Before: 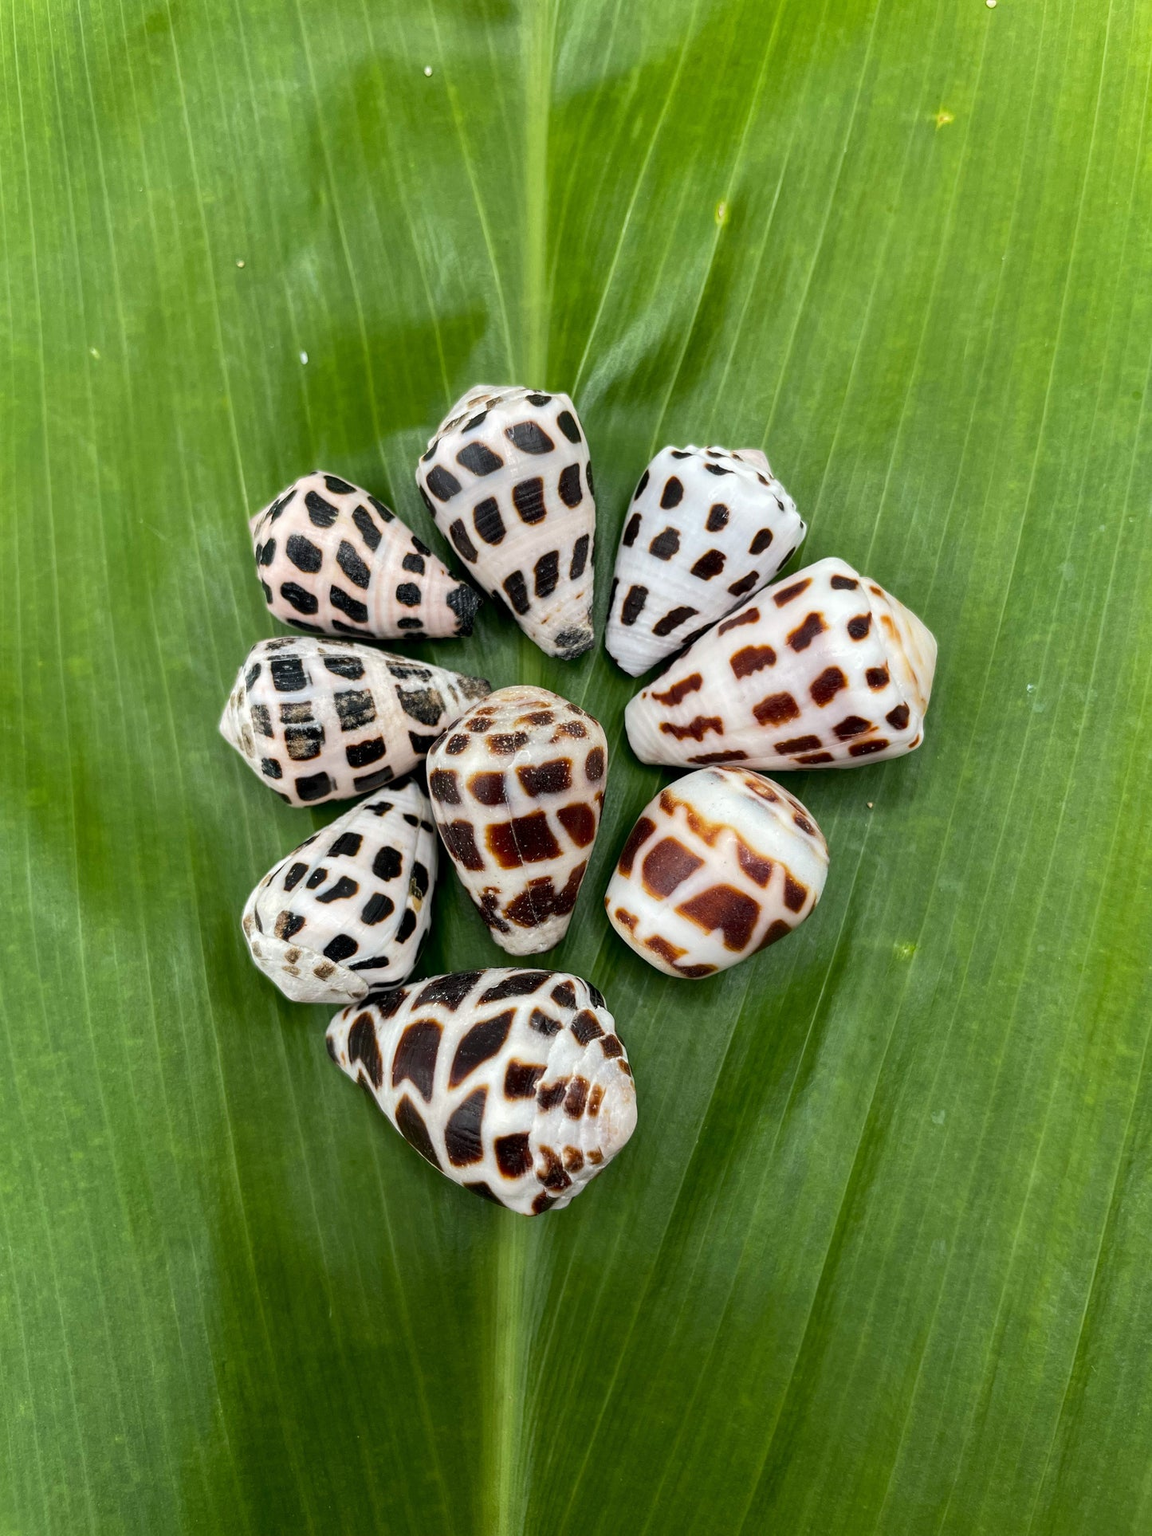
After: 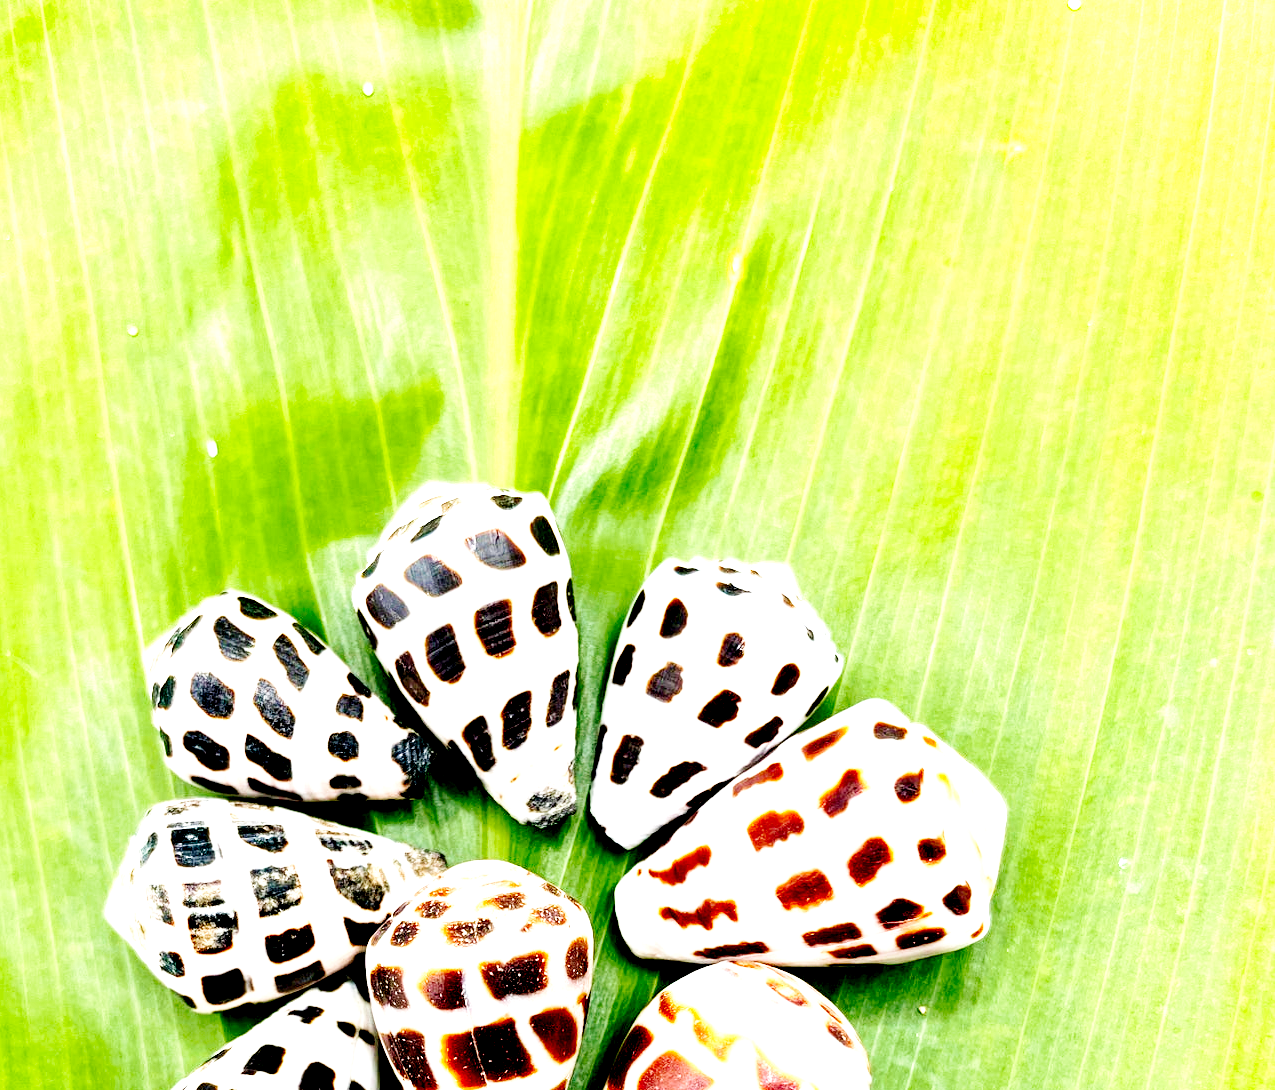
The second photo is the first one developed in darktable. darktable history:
velvia: on, module defaults
crop and rotate: left 11.729%, bottom 43.402%
base curve: curves: ch0 [(0, 0) (0.032, 0.025) (0.121, 0.166) (0.206, 0.329) (0.605, 0.79) (1, 1)], preserve colors none
exposure: black level correction 0.015, exposure 1.775 EV, compensate highlight preservation false
